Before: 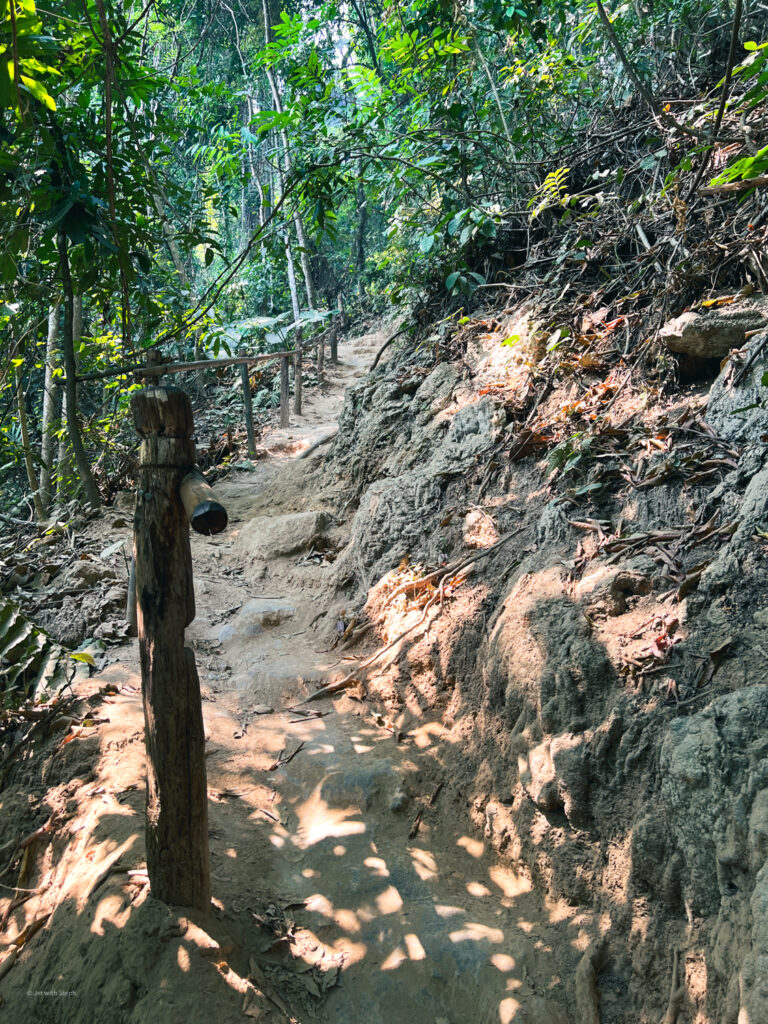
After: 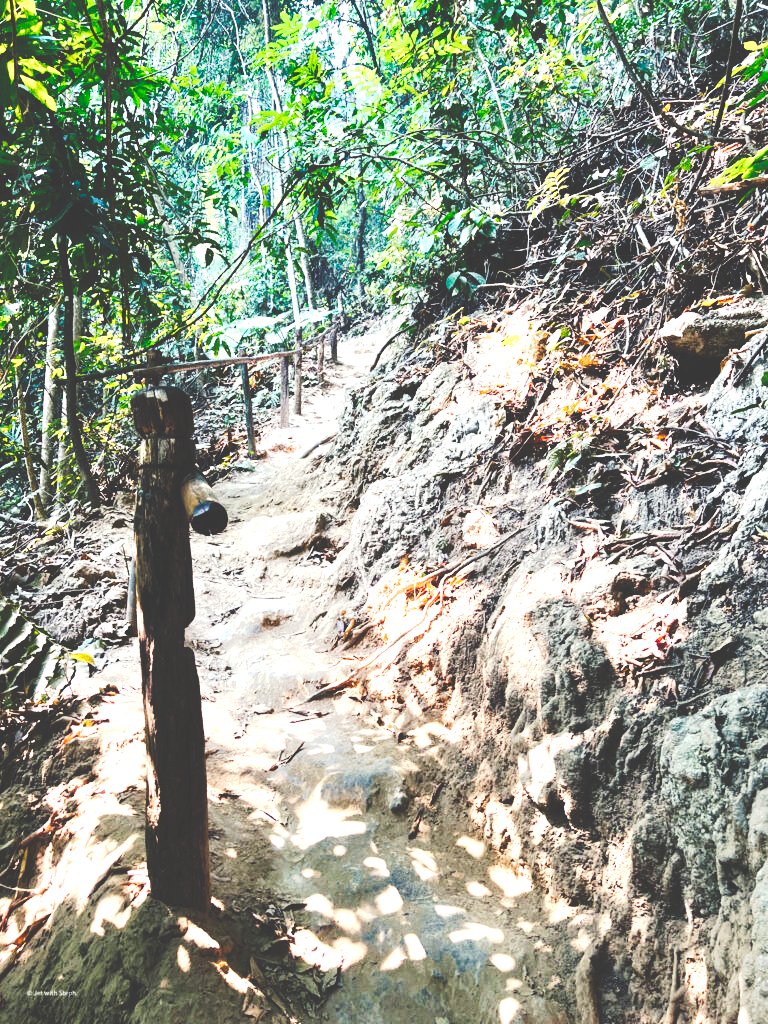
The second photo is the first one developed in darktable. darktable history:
exposure: black level correction 0, exposure 1.277 EV, compensate highlight preservation false
color balance rgb: power › luminance -7.83%, power › chroma 1.319%, power › hue 330.36°, perceptual saturation grading › global saturation -0.062%
tone curve: curves: ch0 [(0, 0) (0.003, 0.231) (0.011, 0.231) (0.025, 0.231) (0.044, 0.231) (0.069, 0.231) (0.1, 0.234) (0.136, 0.239) (0.177, 0.243) (0.224, 0.247) (0.277, 0.265) (0.335, 0.311) (0.399, 0.389) (0.468, 0.507) (0.543, 0.634) (0.623, 0.74) (0.709, 0.83) (0.801, 0.889) (0.898, 0.93) (1, 1)], preserve colors none
